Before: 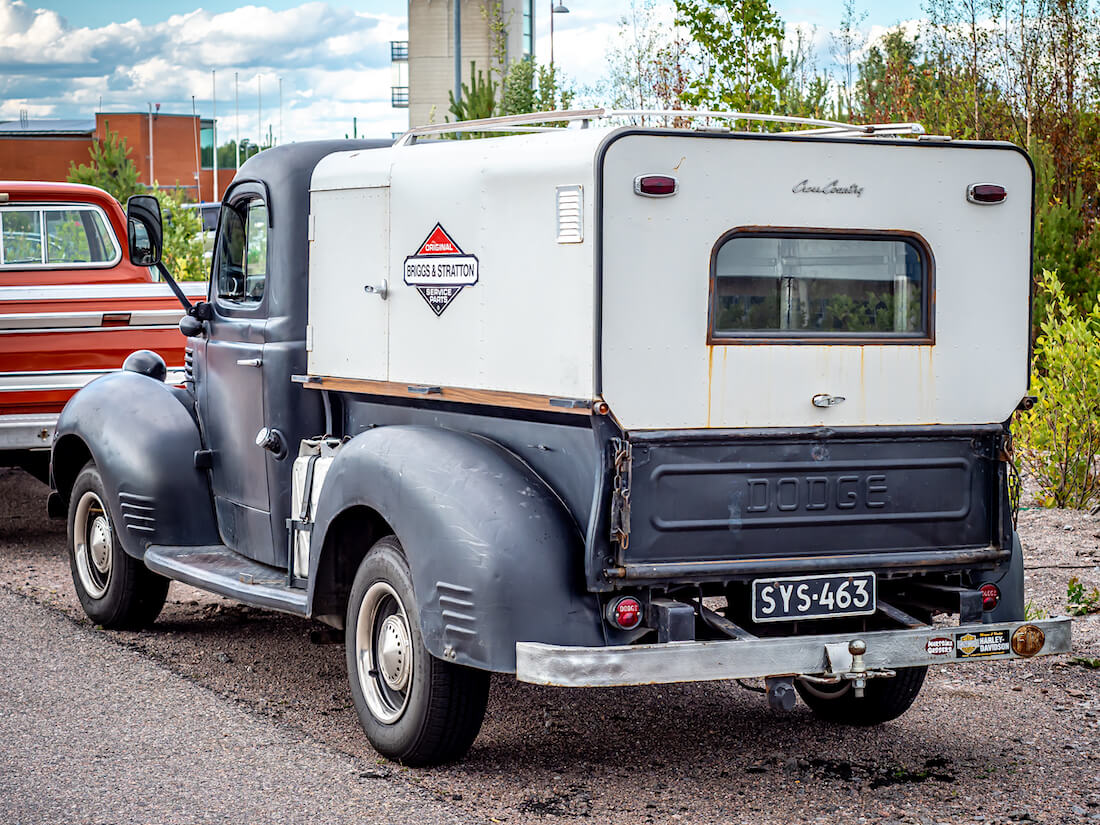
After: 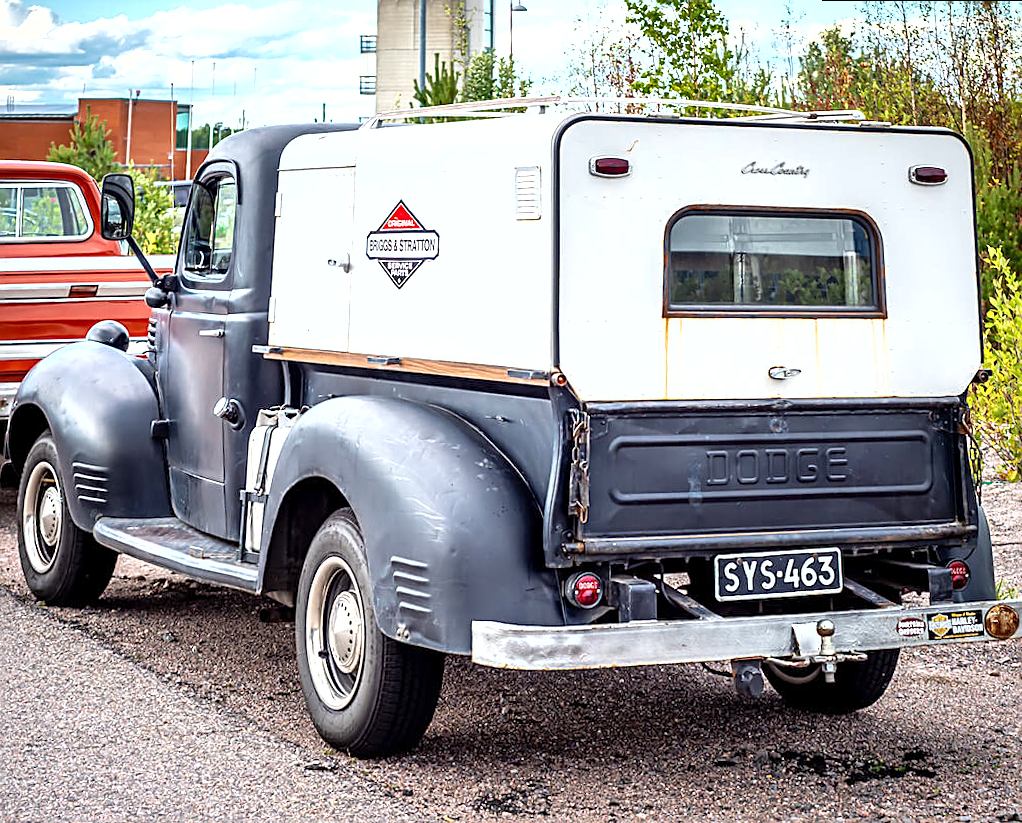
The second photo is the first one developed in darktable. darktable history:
exposure: exposure 0.661 EV, compensate highlight preservation false
rotate and perspective: rotation 0.215°, lens shift (vertical) -0.139, crop left 0.069, crop right 0.939, crop top 0.002, crop bottom 0.996
shadows and highlights: shadows 29.61, highlights -30.47, low approximation 0.01, soften with gaussian
sharpen: on, module defaults
